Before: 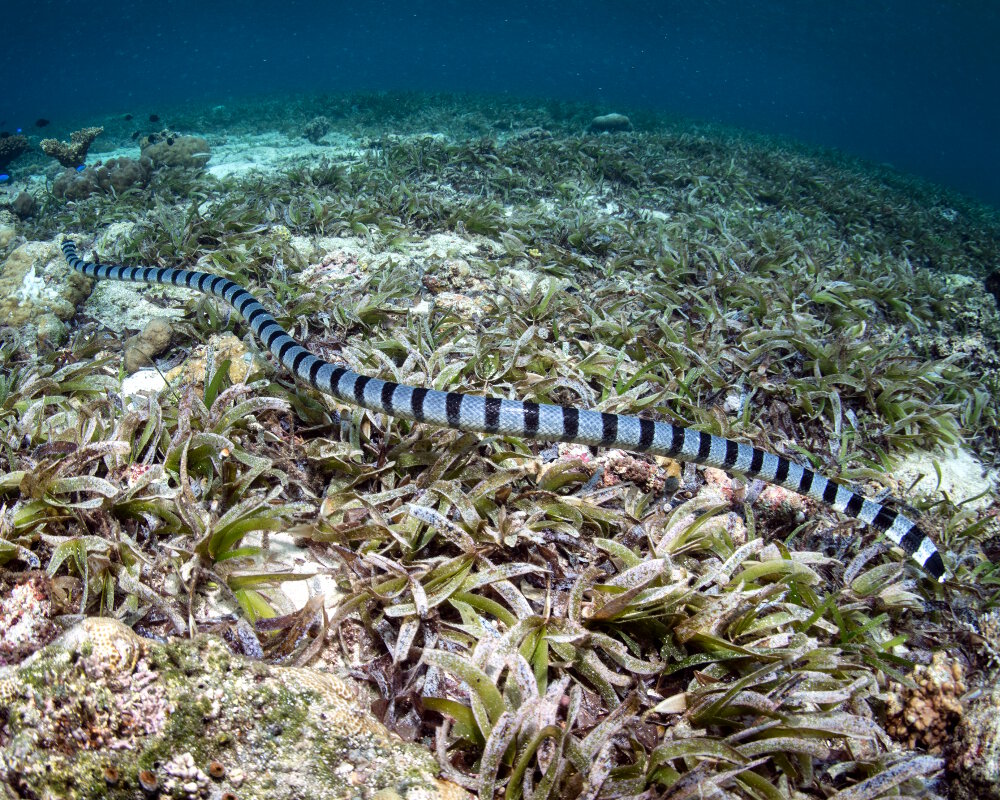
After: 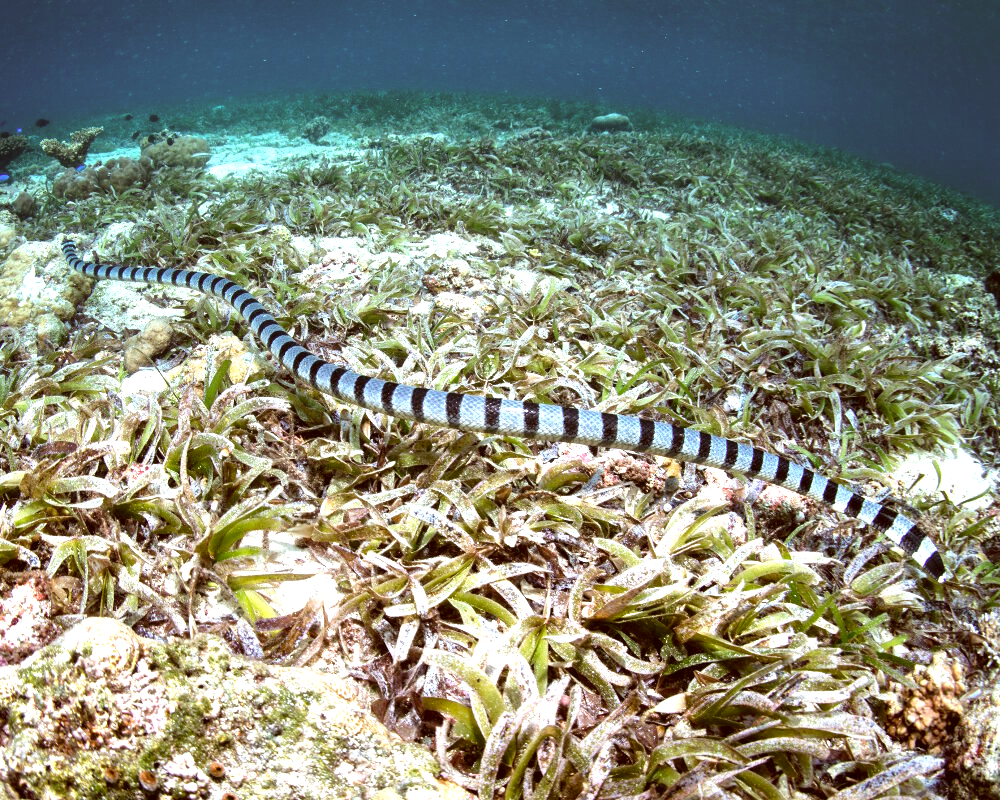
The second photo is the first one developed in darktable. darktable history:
exposure: black level correction 0, exposure 0.9 EV, compensate highlight preservation false
color correction: highlights a* -0.482, highlights b* 0.161, shadows a* 4.66, shadows b* 20.72
